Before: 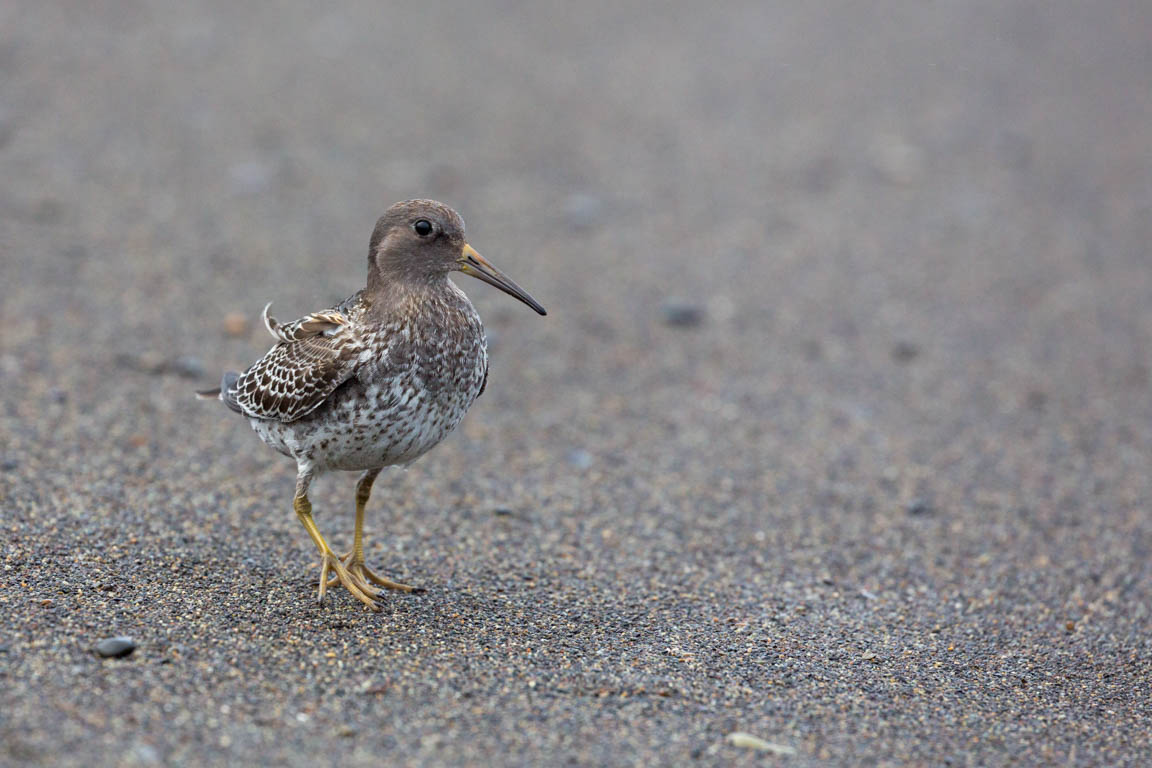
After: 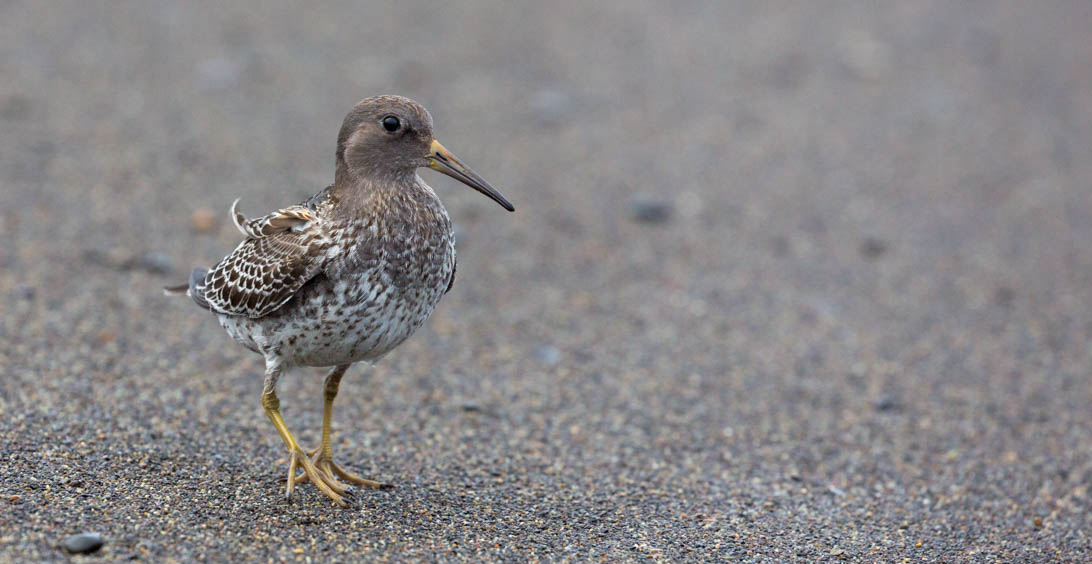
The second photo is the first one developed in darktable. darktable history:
crop and rotate: left 2.786%, top 13.631%, right 2.377%, bottom 12.82%
